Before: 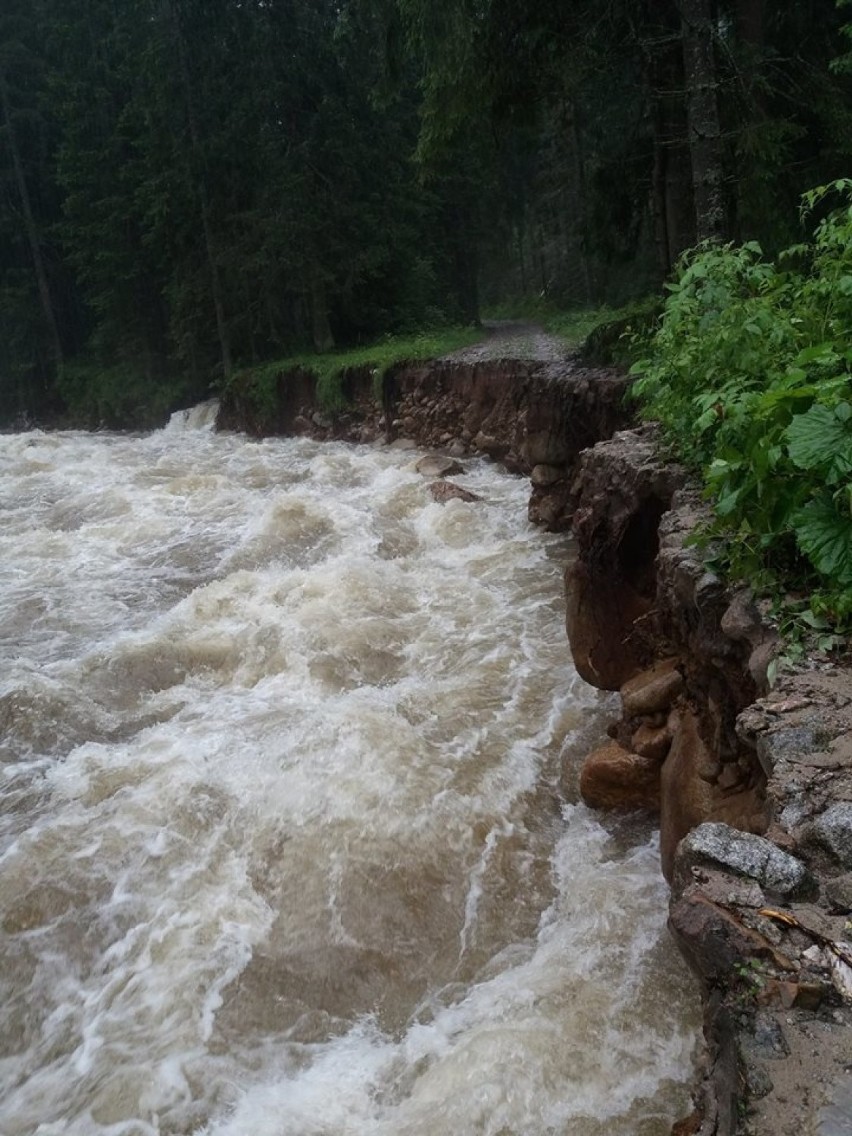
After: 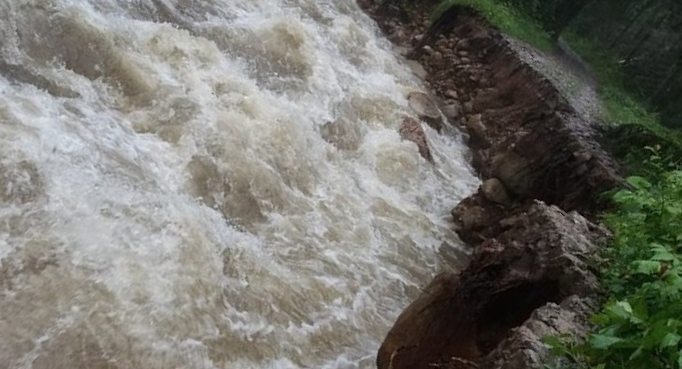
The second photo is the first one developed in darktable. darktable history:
crop and rotate: angle -45.26°, top 16.753%, right 0.98%, bottom 11.746%
shadows and highlights: shadows 22.43, highlights -49.33, shadows color adjustment 97.99%, highlights color adjustment 58.75%, soften with gaussian
